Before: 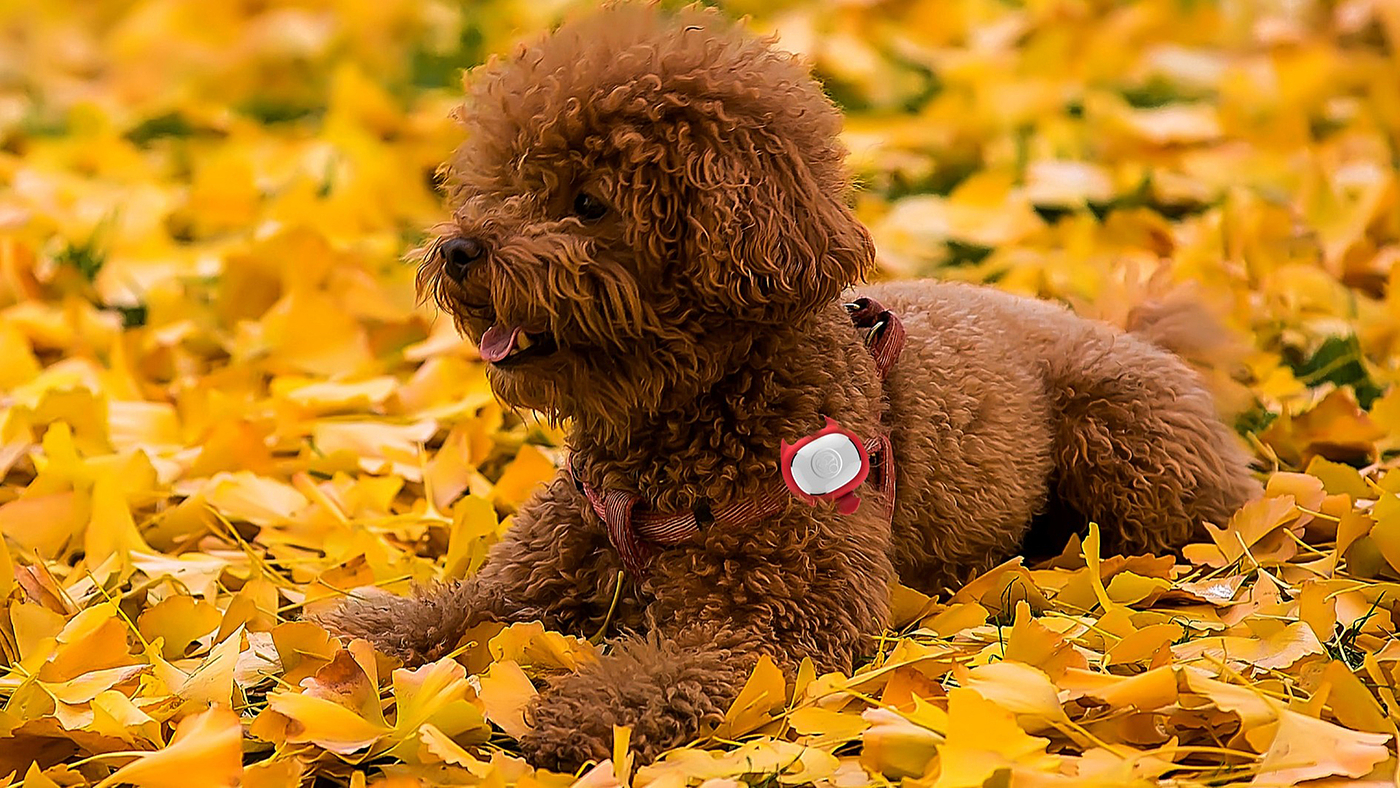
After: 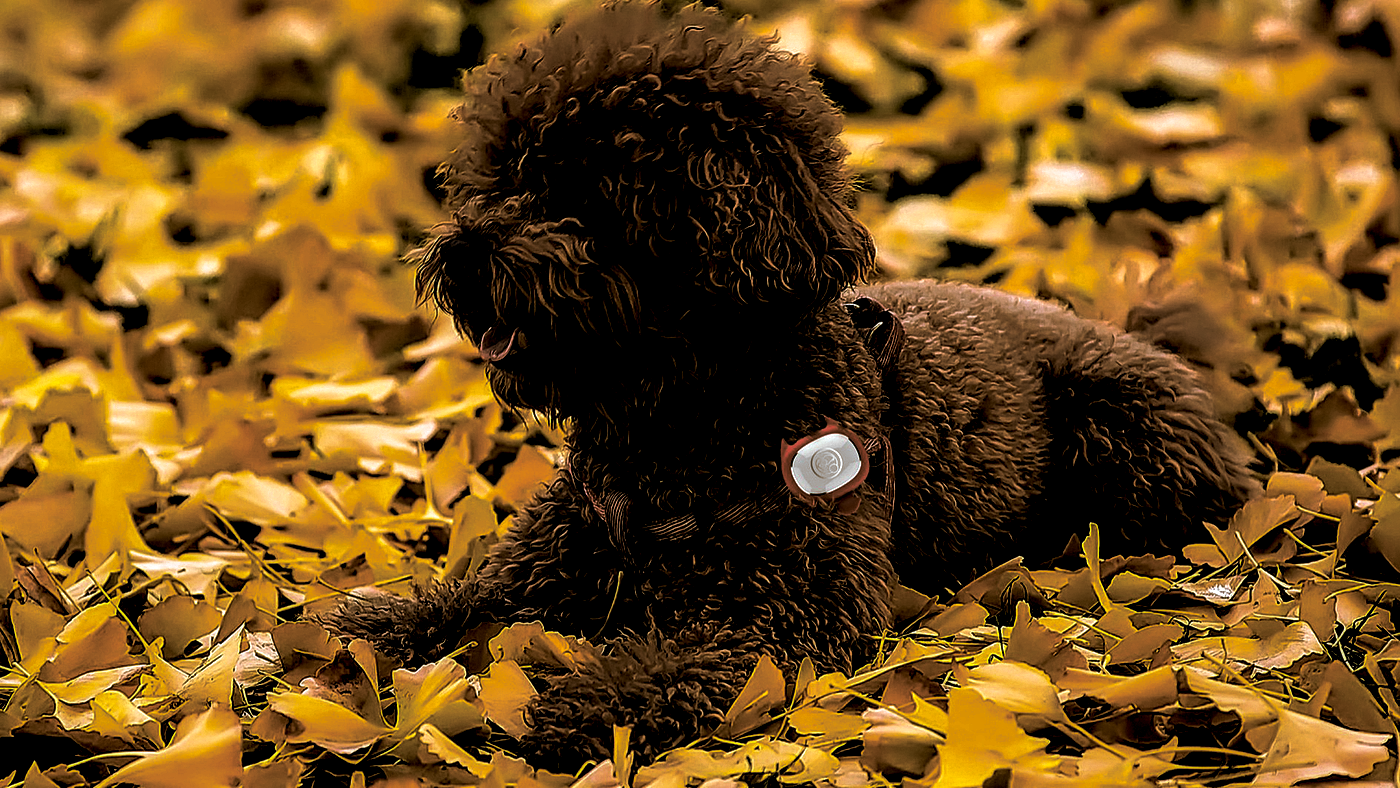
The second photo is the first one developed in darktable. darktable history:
split-toning: shadows › hue 37.98°, highlights › hue 185.58°, balance -55.261
local contrast: highlights 65%, shadows 54%, detail 169%, midtone range 0.514
contrast brightness saturation: contrast 0.09, brightness -0.59, saturation 0.17
